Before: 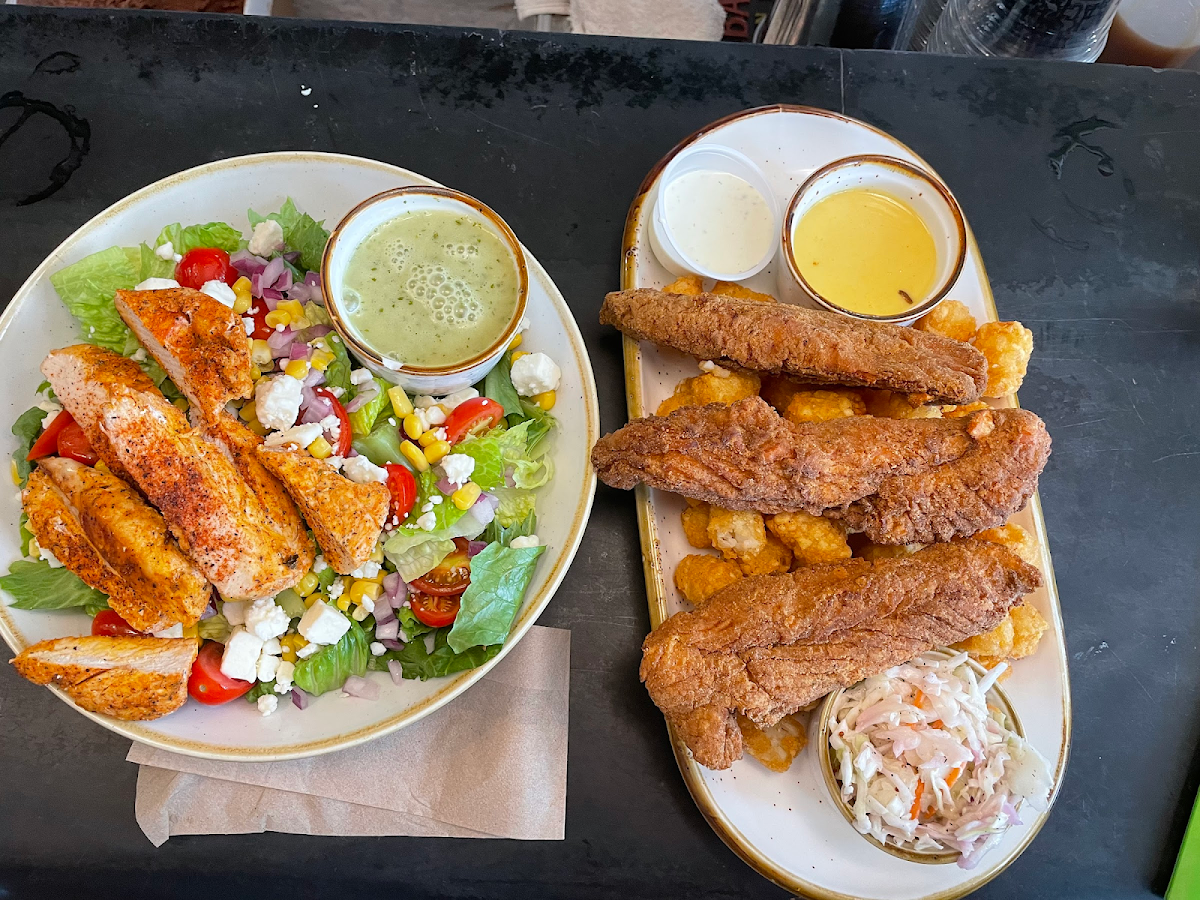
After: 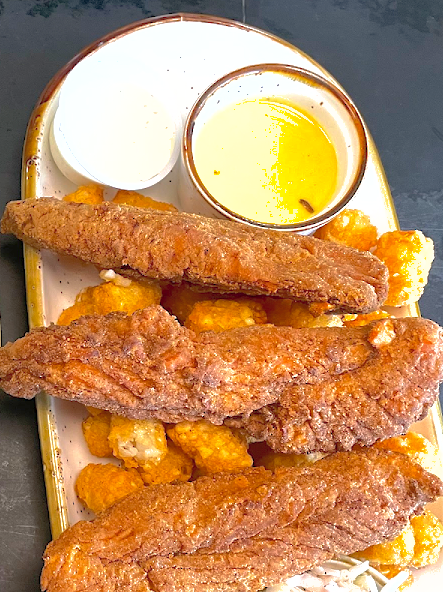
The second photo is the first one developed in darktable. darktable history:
exposure: exposure 0.772 EV, compensate highlight preservation false
crop and rotate: left 49.918%, top 10.151%, right 13.101%, bottom 24.019%
shadows and highlights: shadows 58.2, highlights -59.78
